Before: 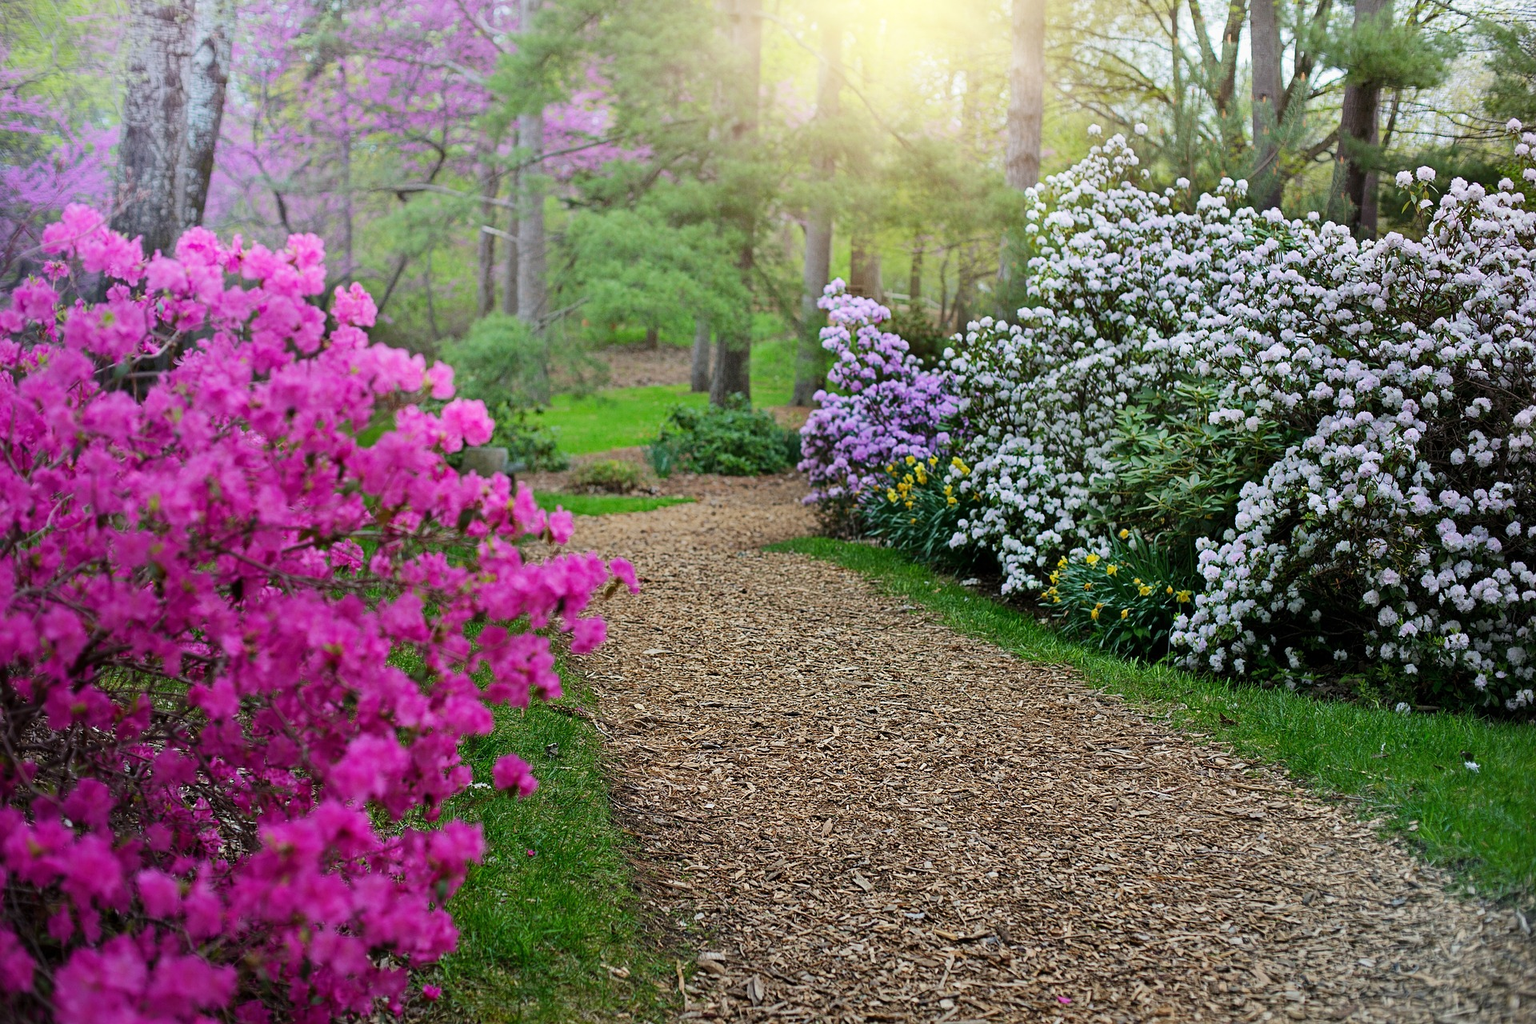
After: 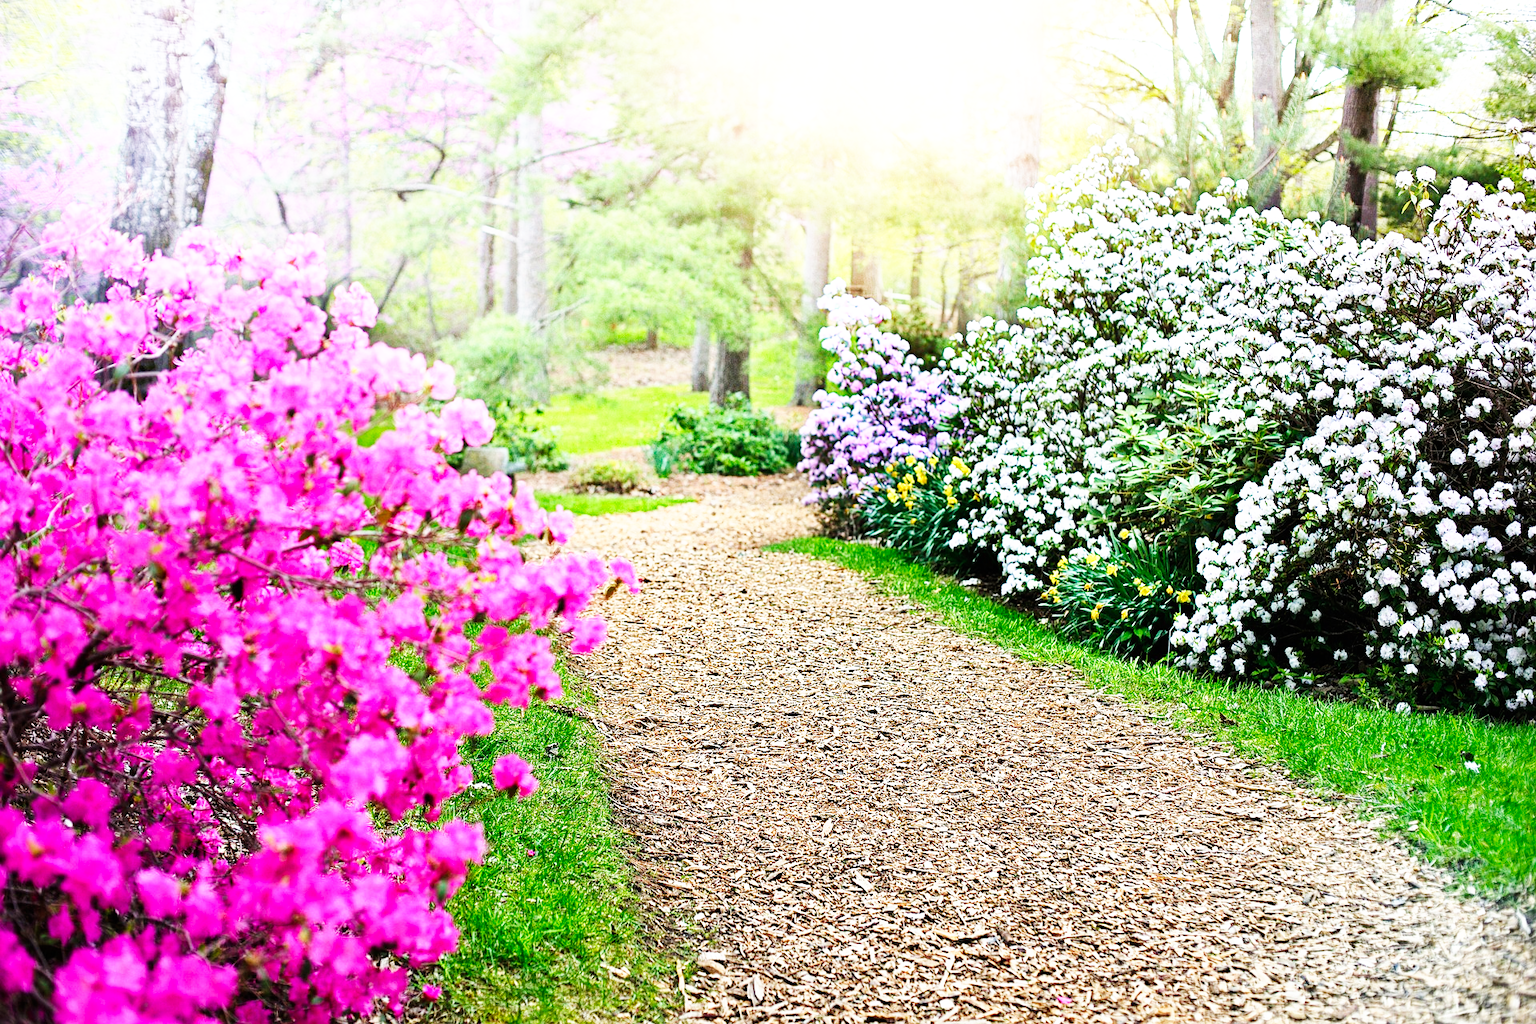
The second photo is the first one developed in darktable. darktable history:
exposure: exposure 0.768 EV, compensate highlight preservation false
base curve: curves: ch0 [(0, 0) (0.007, 0.004) (0.027, 0.03) (0.046, 0.07) (0.207, 0.54) (0.442, 0.872) (0.673, 0.972) (1, 1)], preserve colors none
